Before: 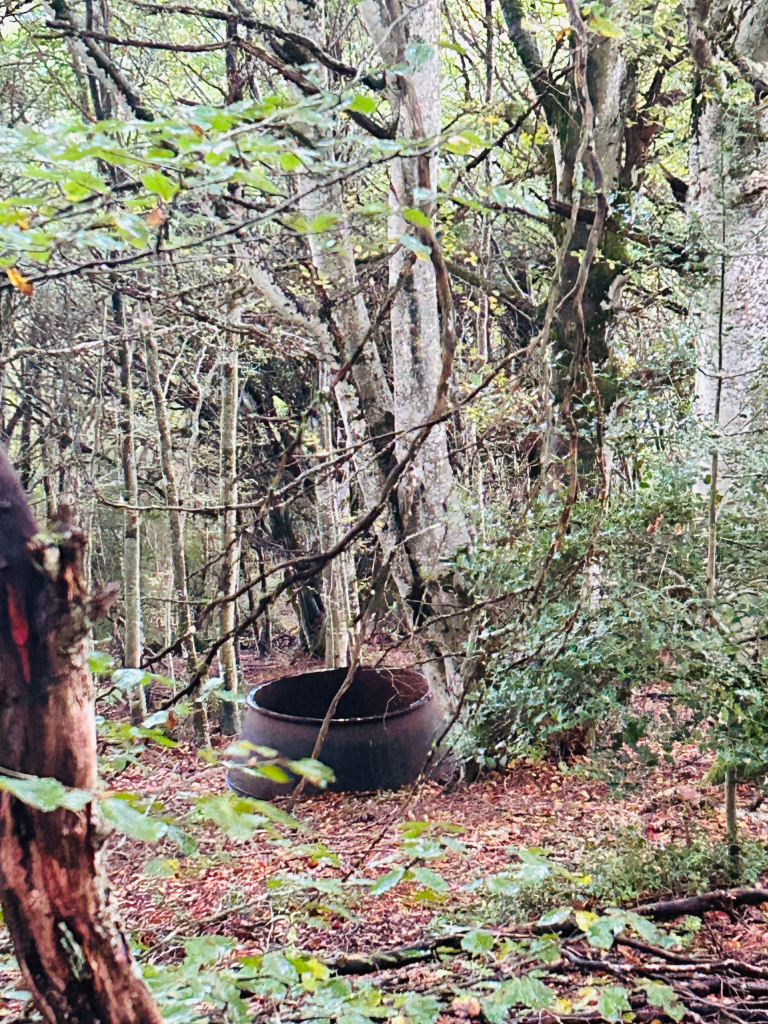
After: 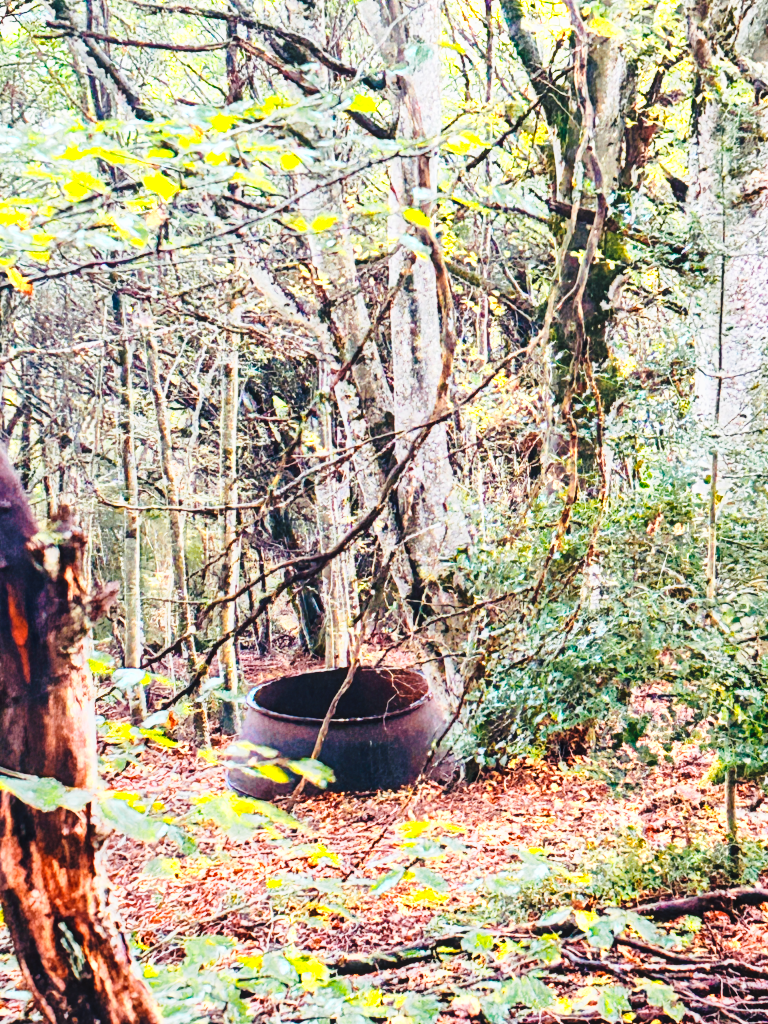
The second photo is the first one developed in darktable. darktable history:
base curve: curves: ch0 [(0, 0) (0.028, 0.03) (0.121, 0.232) (0.46, 0.748) (0.859, 0.968) (1, 1)], preserve colors none
color balance rgb: perceptual saturation grading › global saturation 31.014%, global vibrance 30.369%
color zones: curves: ch0 [(0.018, 0.548) (0.197, 0.654) (0.425, 0.447) (0.605, 0.658) (0.732, 0.579)]; ch1 [(0.105, 0.531) (0.224, 0.531) (0.386, 0.39) (0.618, 0.456) (0.732, 0.456) (0.956, 0.421)]; ch2 [(0.039, 0.583) (0.215, 0.465) (0.399, 0.544) (0.465, 0.548) (0.614, 0.447) (0.724, 0.43) (0.882, 0.623) (0.956, 0.632)]
local contrast: detail 114%
